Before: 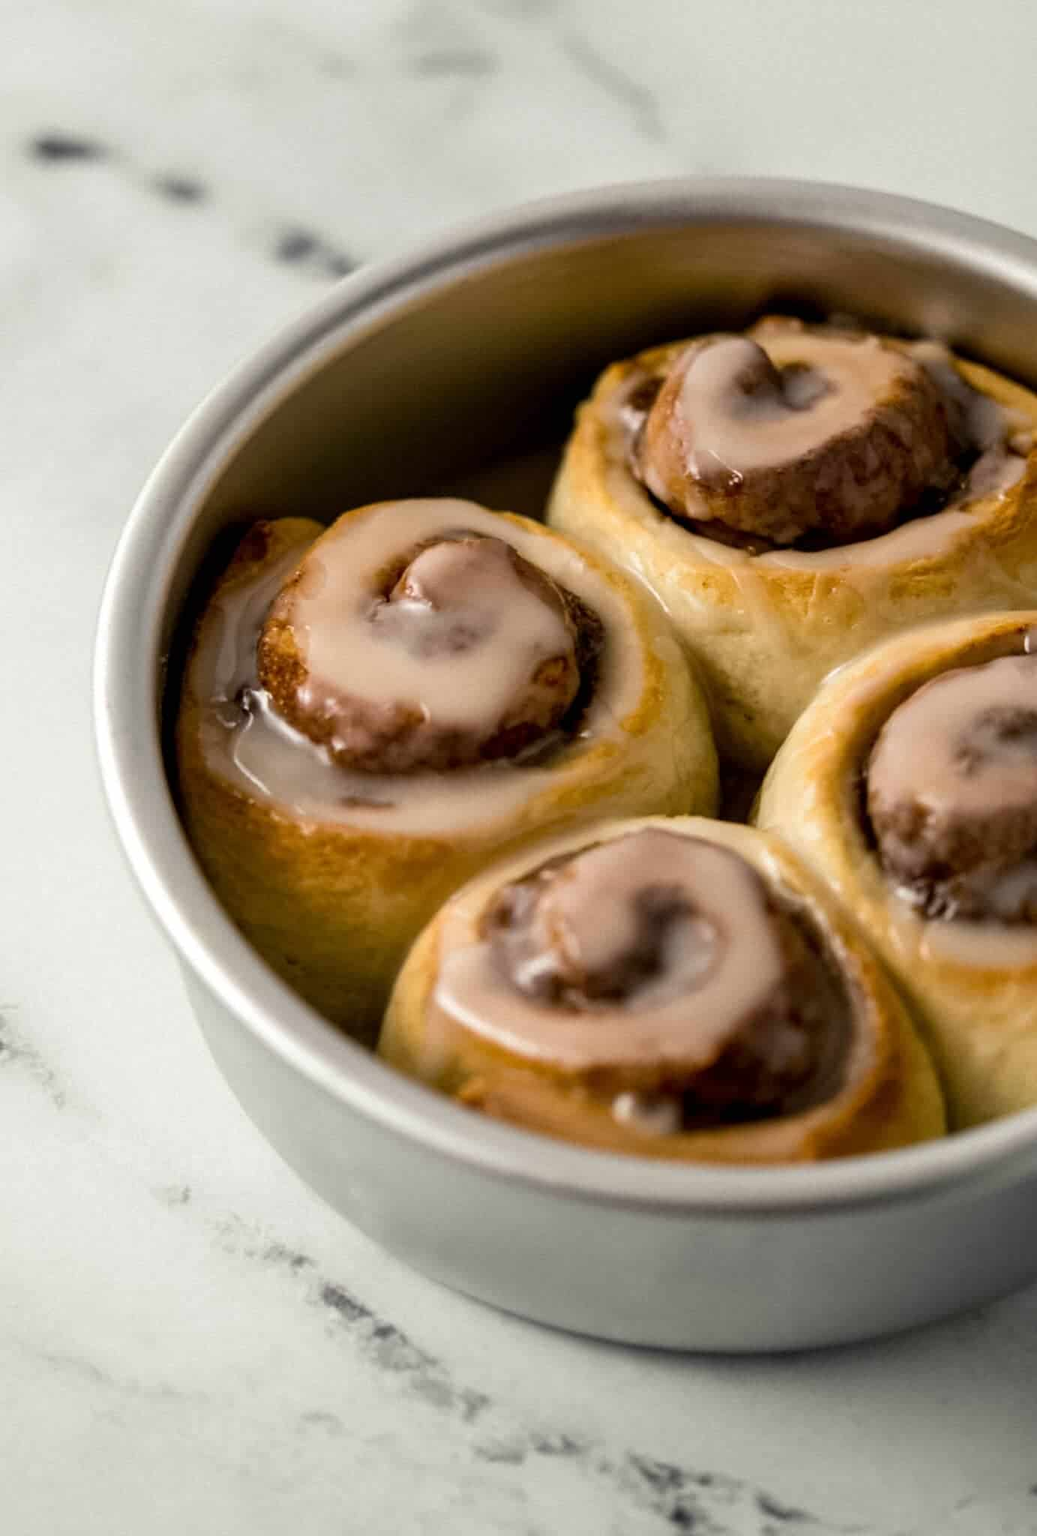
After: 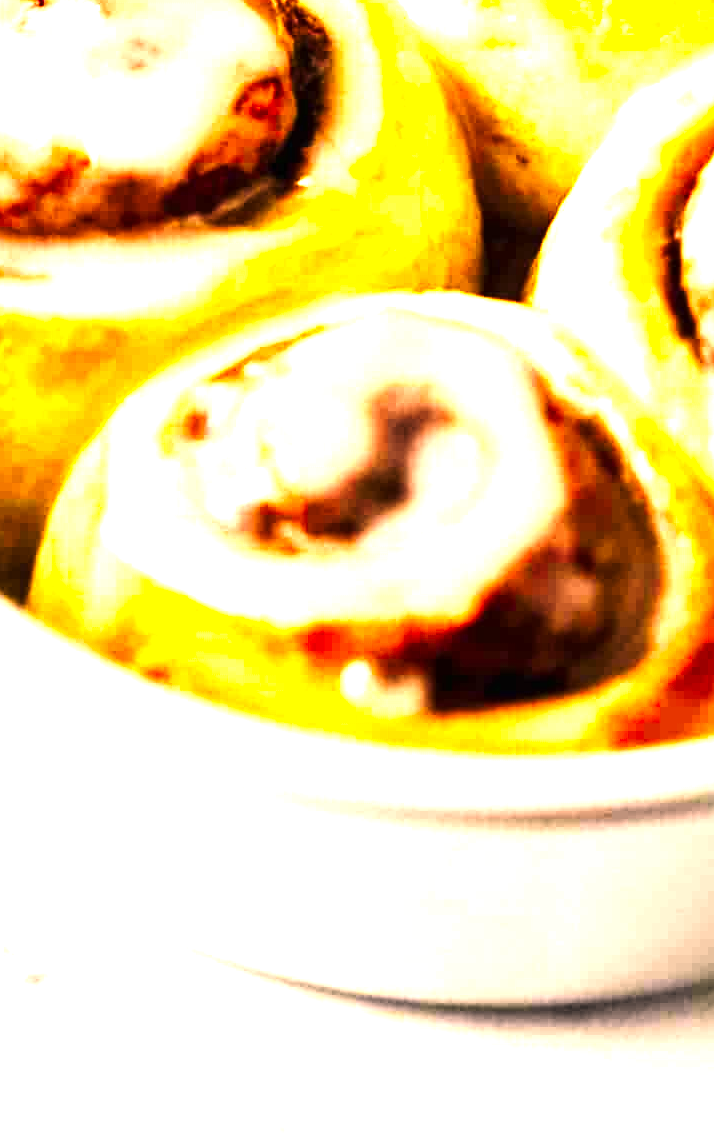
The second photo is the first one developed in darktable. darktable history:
levels: levels [0, 0.281, 0.562]
base curve: curves: ch0 [(0, 0) (0.028, 0.03) (0.121, 0.232) (0.46, 0.748) (0.859, 0.968) (1, 1)], preserve colors none
color correction: highlights a* 17.83, highlights b* 18.39
crop: left 34.458%, top 38.931%, right 13.906%, bottom 5.417%
